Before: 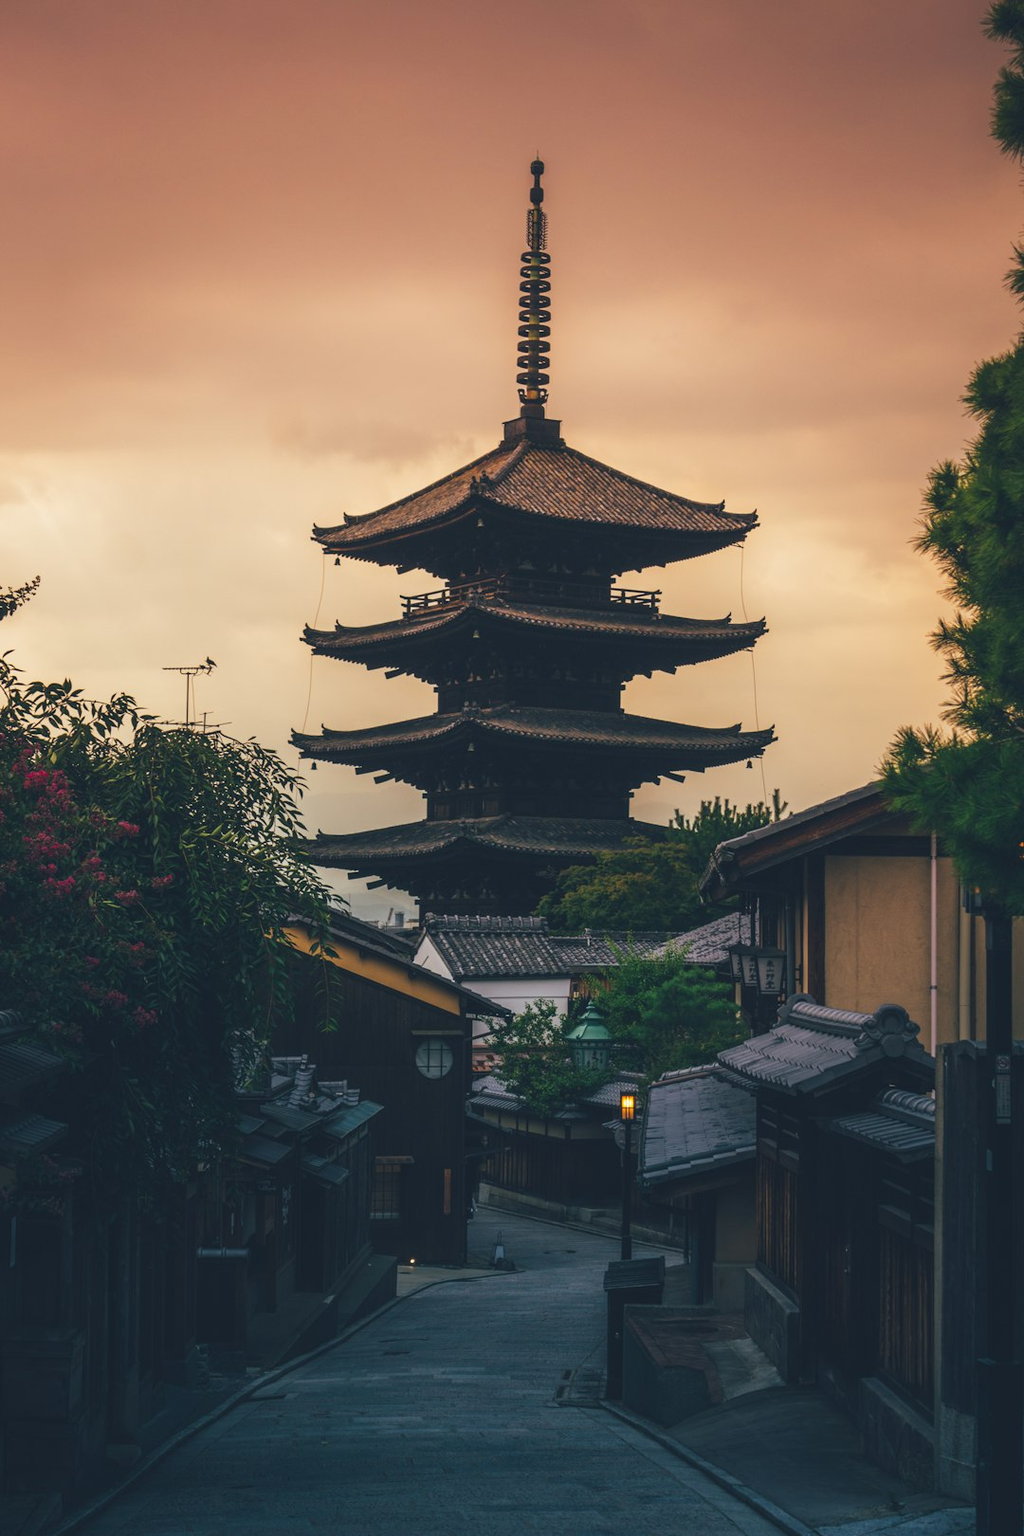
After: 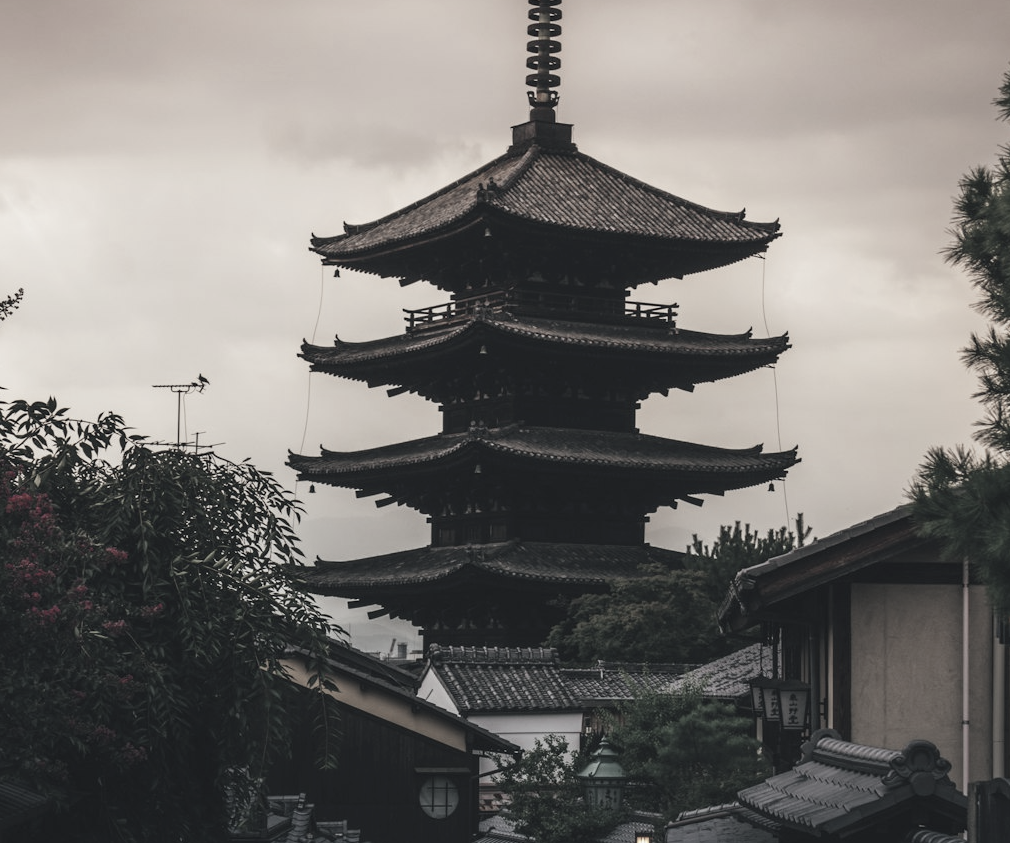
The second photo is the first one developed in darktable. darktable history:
crop: left 1.839%, top 19.708%, right 4.64%, bottom 28.245%
color zones: curves: ch1 [(0, 0.34) (0.143, 0.164) (0.286, 0.152) (0.429, 0.176) (0.571, 0.173) (0.714, 0.188) (0.857, 0.199) (1, 0.34)]
contrast brightness saturation: contrast 0.103, saturation -0.358
